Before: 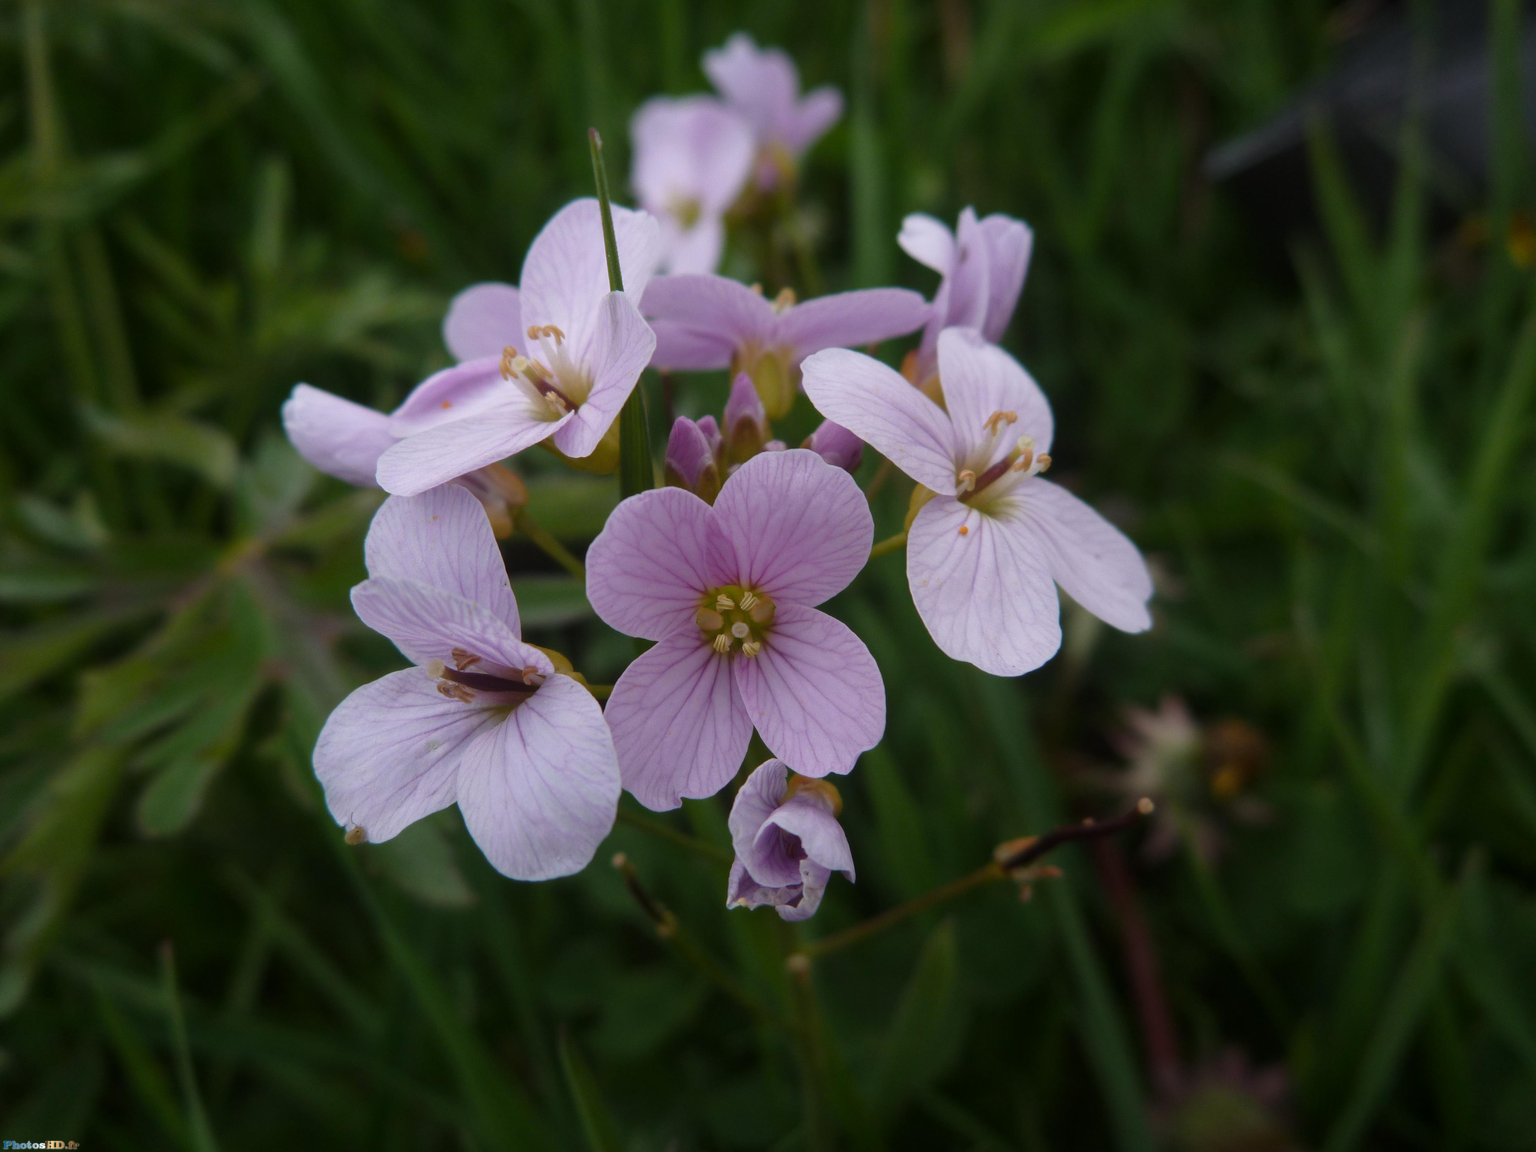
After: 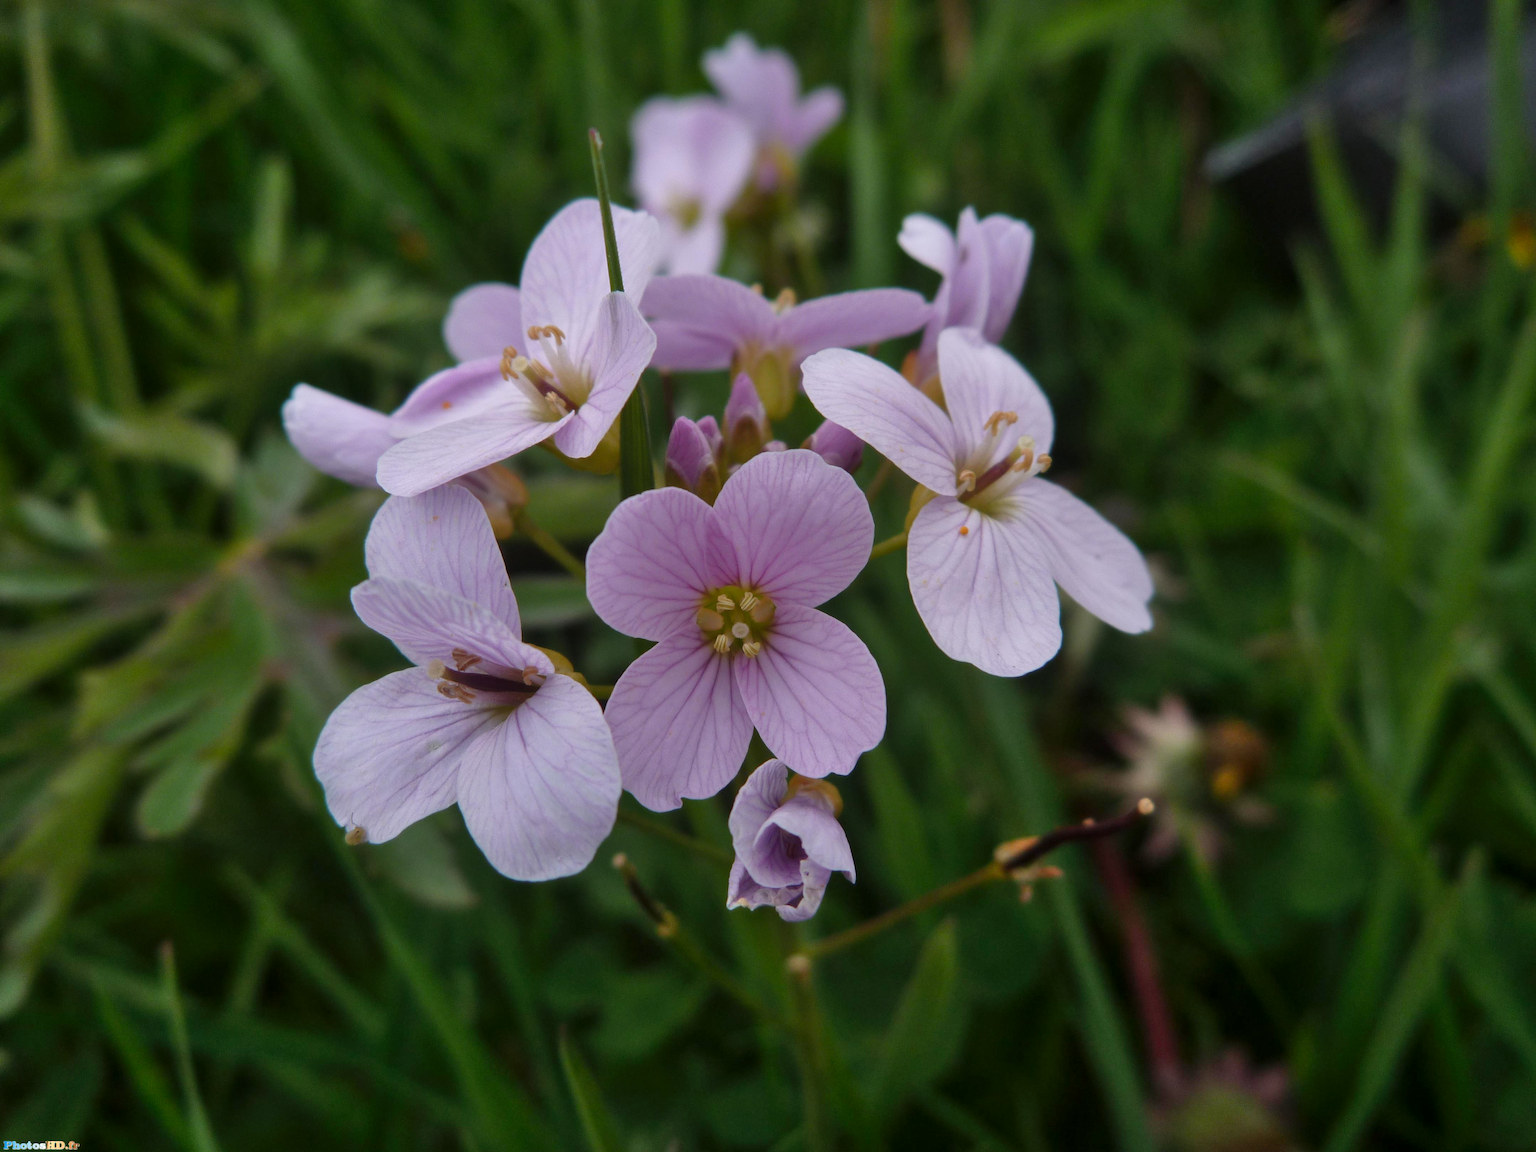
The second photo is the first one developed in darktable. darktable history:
shadows and highlights: highlights color adjustment 77.77%, soften with gaussian
exposure: black level correction 0.001, compensate highlight preservation false
